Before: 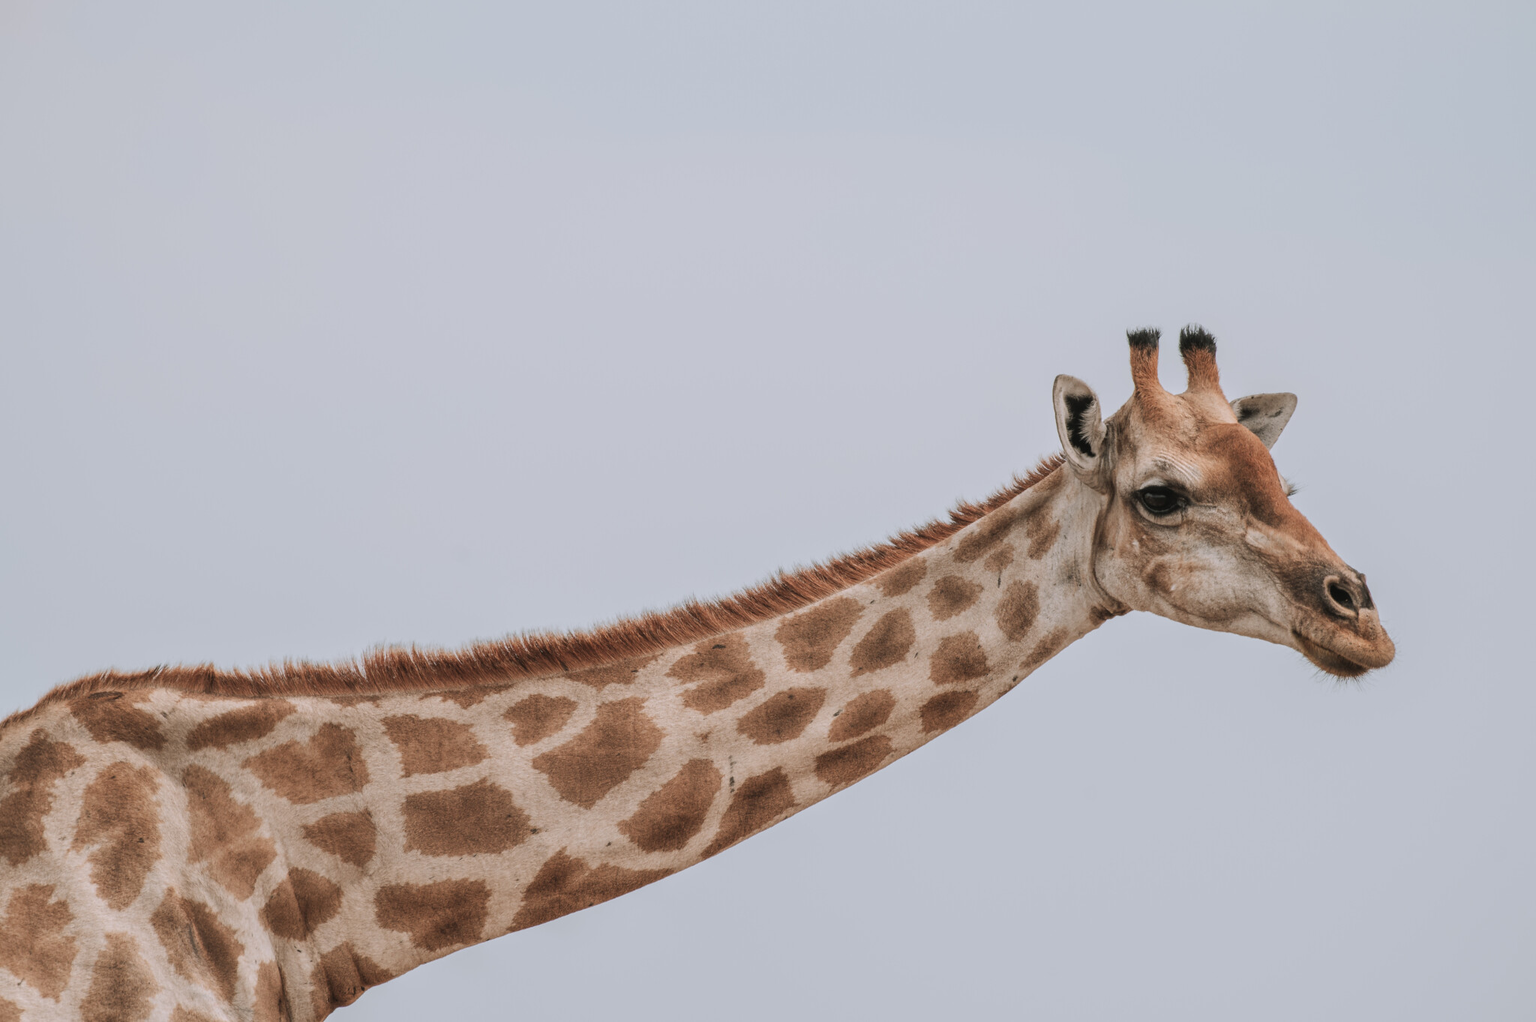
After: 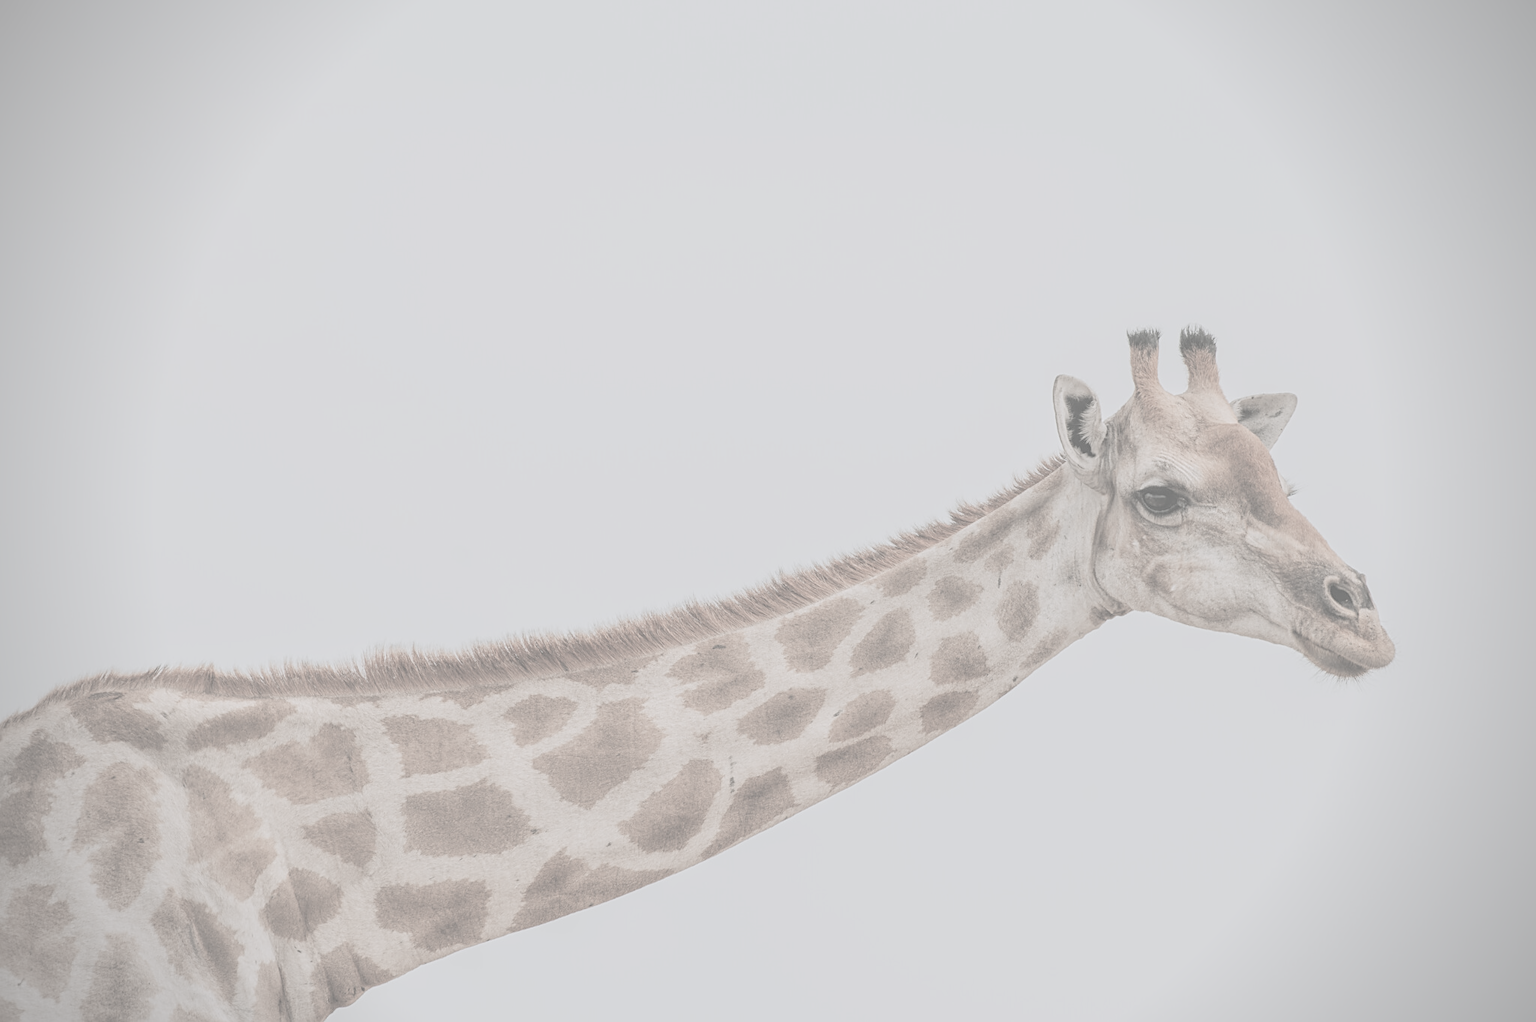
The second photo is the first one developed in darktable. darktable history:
contrast brightness saturation: contrast -0.32, brightness 0.75, saturation -0.78
sharpen: on, module defaults
vignetting: on, module defaults
bloom: size 13.65%, threshold 98.39%, strength 4.82%
